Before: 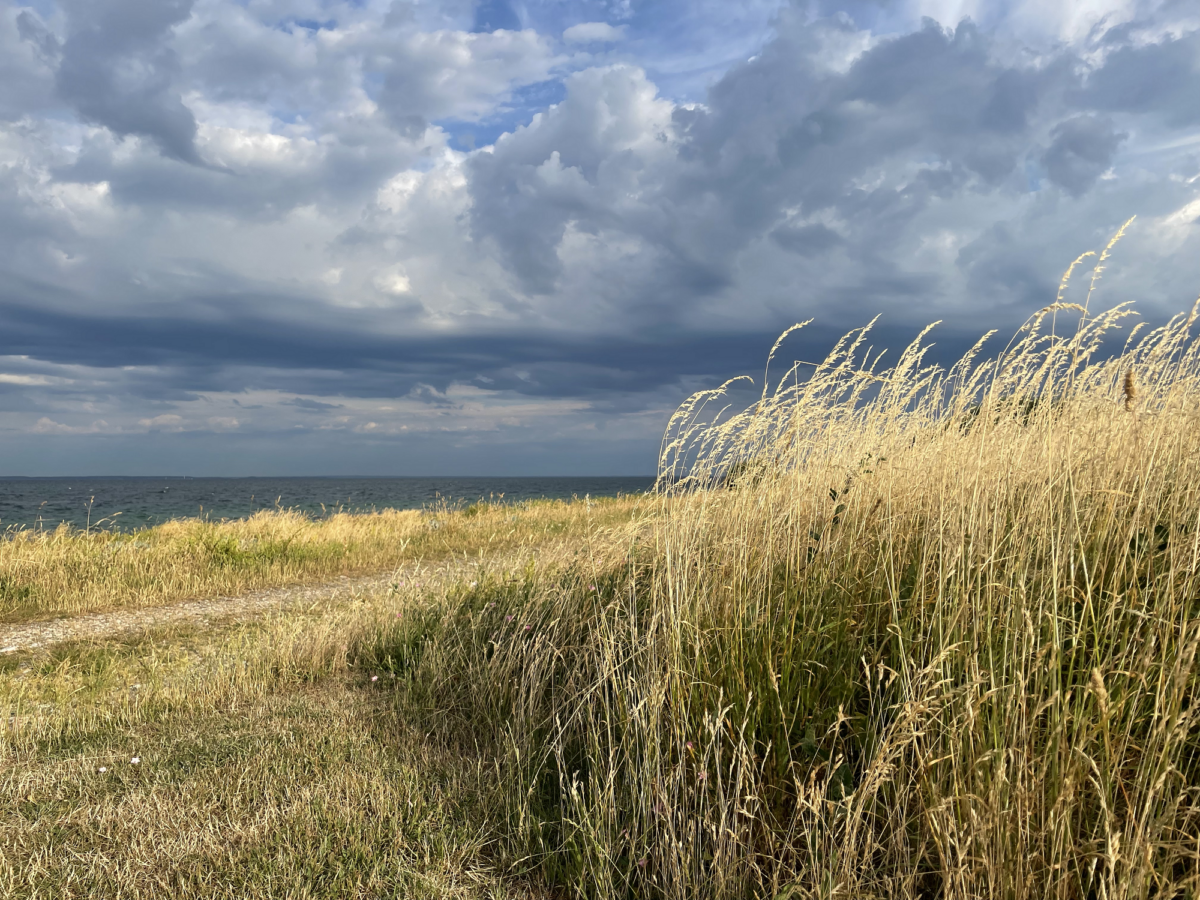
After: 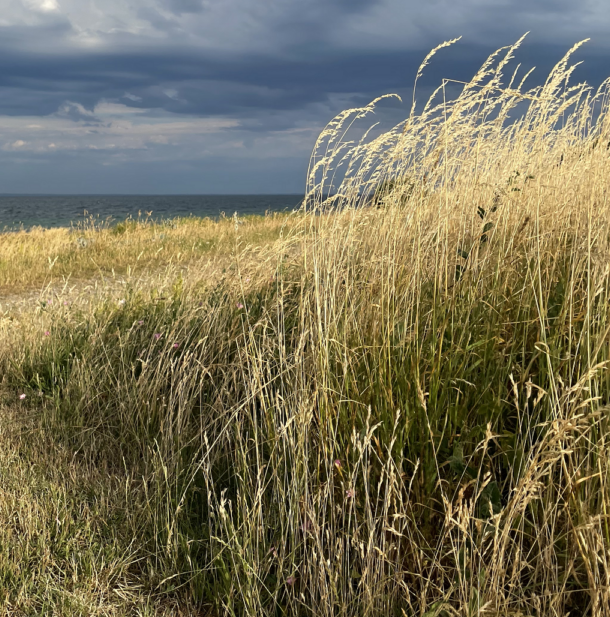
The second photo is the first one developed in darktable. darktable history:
crop and rotate: left 29.345%, top 31.428%, right 19.82%
